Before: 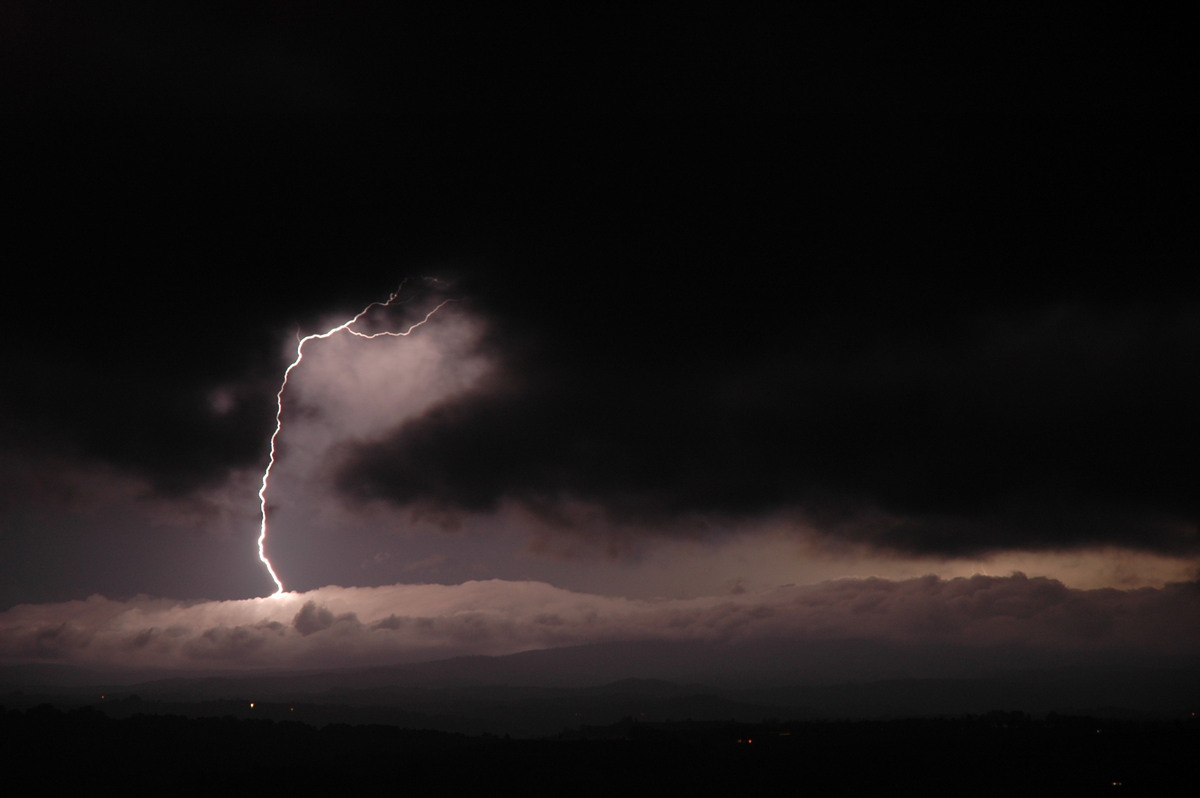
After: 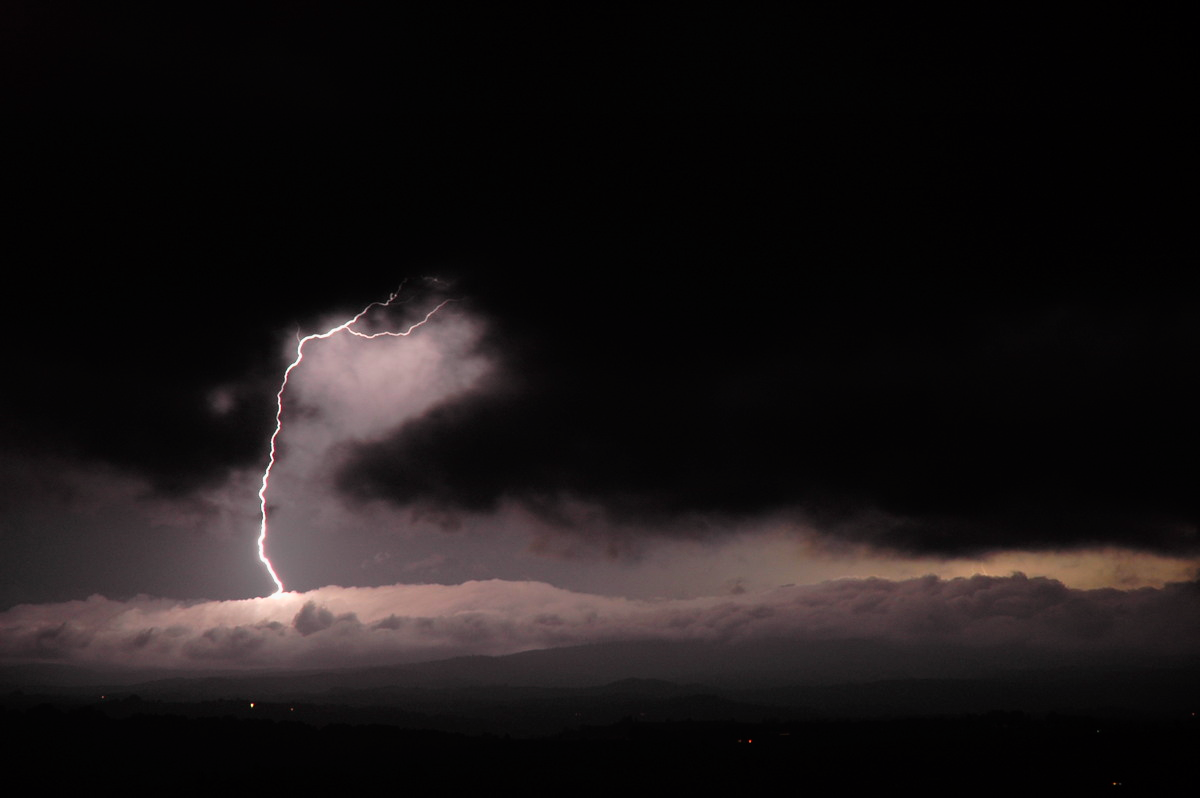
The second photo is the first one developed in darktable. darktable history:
tone curve: curves: ch0 [(0, 0) (0.062, 0.037) (0.142, 0.138) (0.359, 0.419) (0.469, 0.544) (0.634, 0.722) (0.839, 0.909) (0.998, 0.978)]; ch1 [(0, 0) (0.437, 0.408) (0.472, 0.47) (0.502, 0.503) (0.527, 0.523) (0.559, 0.573) (0.608, 0.665) (0.669, 0.748) (0.859, 0.899) (1, 1)]; ch2 [(0, 0) (0.33, 0.301) (0.421, 0.443) (0.473, 0.498) (0.502, 0.5) (0.535, 0.531) (0.575, 0.603) (0.608, 0.667) (1, 1)], color space Lab, independent channels, preserve colors none
